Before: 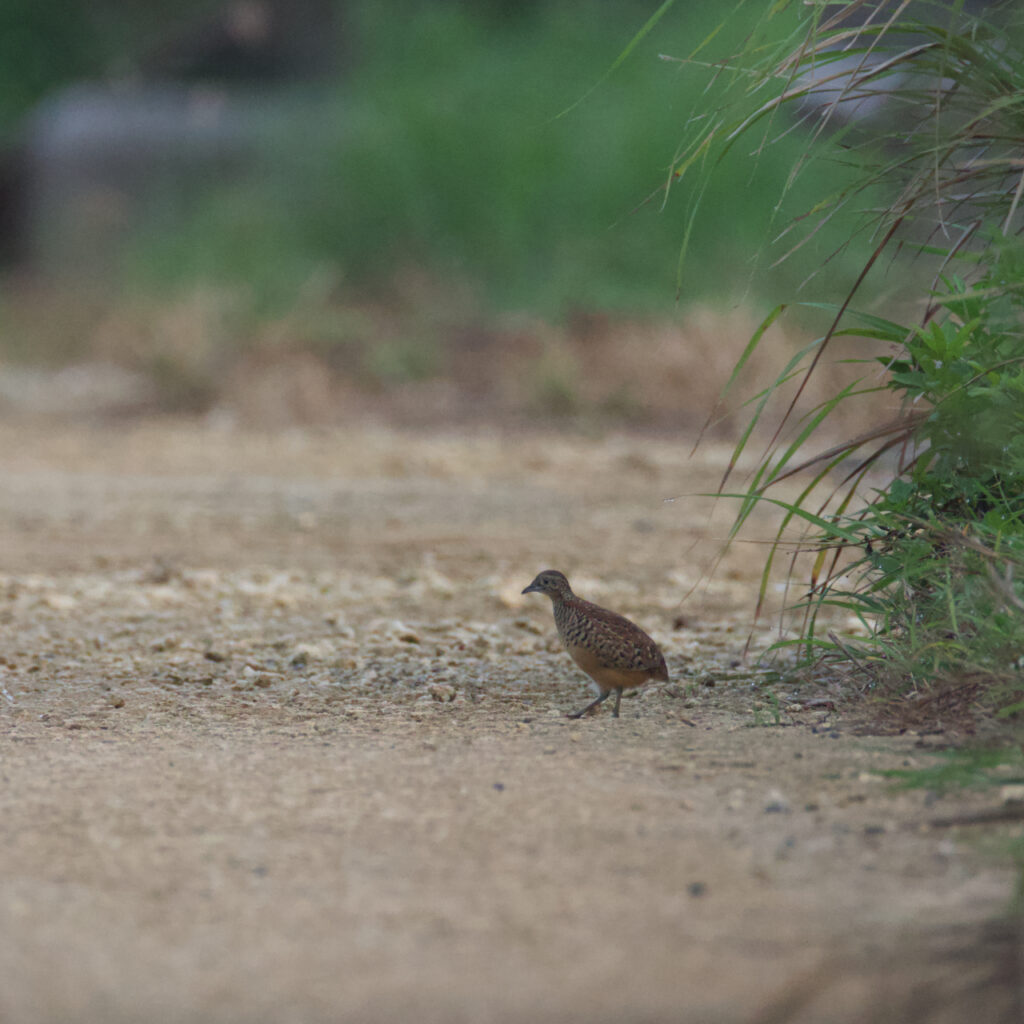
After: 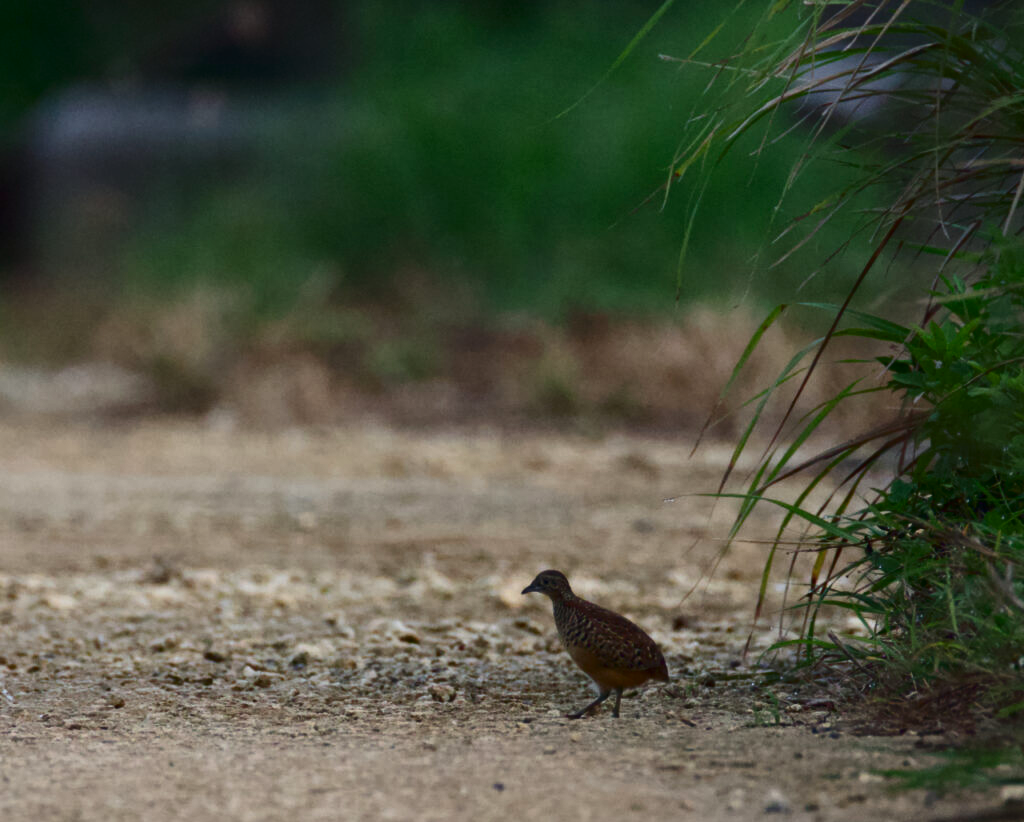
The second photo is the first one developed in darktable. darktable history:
crop: bottom 19.643%
contrast brightness saturation: contrast 0.24, brightness -0.224, saturation 0.141
